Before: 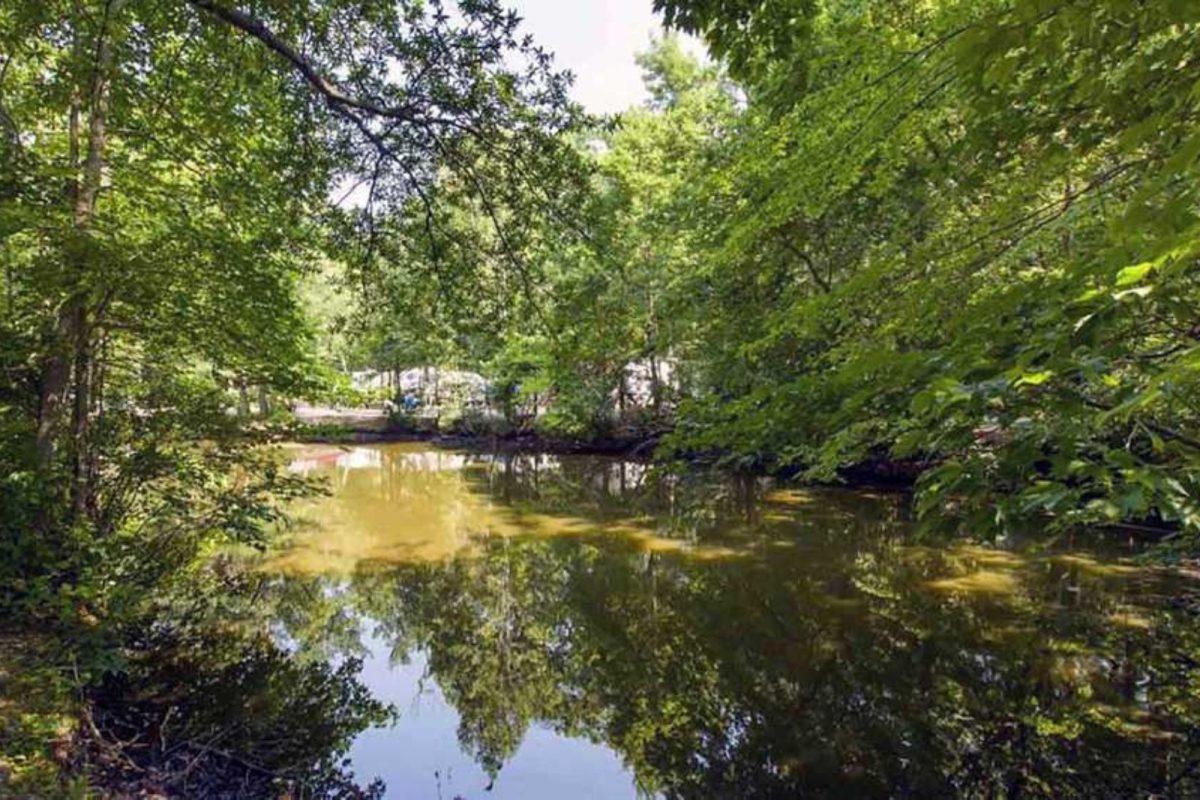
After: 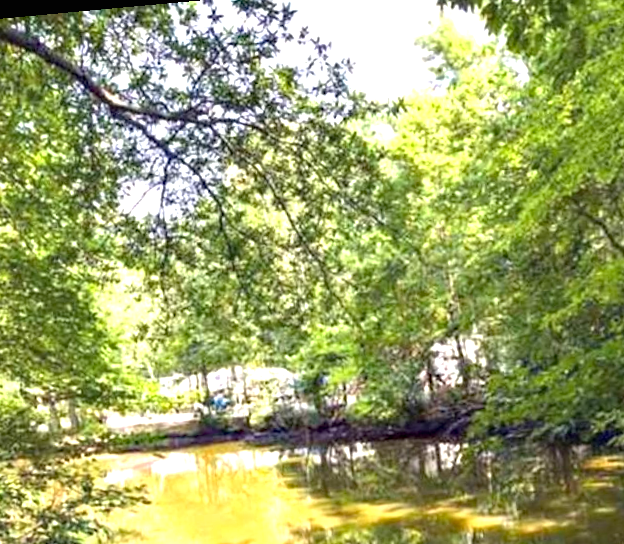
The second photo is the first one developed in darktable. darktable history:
haze removal: strength 0.29, distance 0.25, compatibility mode true, adaptive false
crop: left 17.835%, top 7.675%, right 32.881%, bottom 32.213%
rotate and perspective: rotation -5.2°, automatic cropping off
exposure: black level correction 0, exposure 1.2 EV, compensate highlight preservation false
